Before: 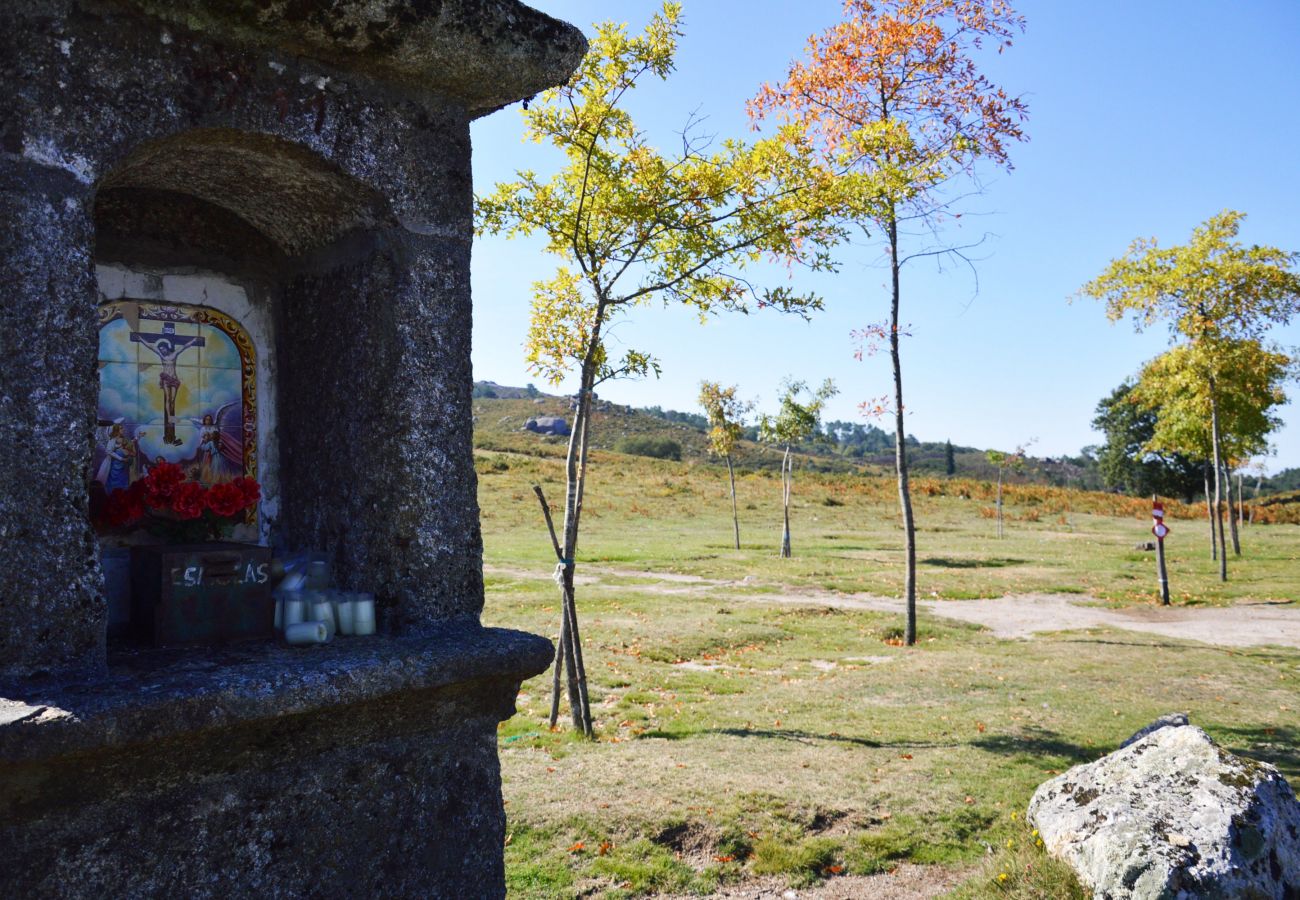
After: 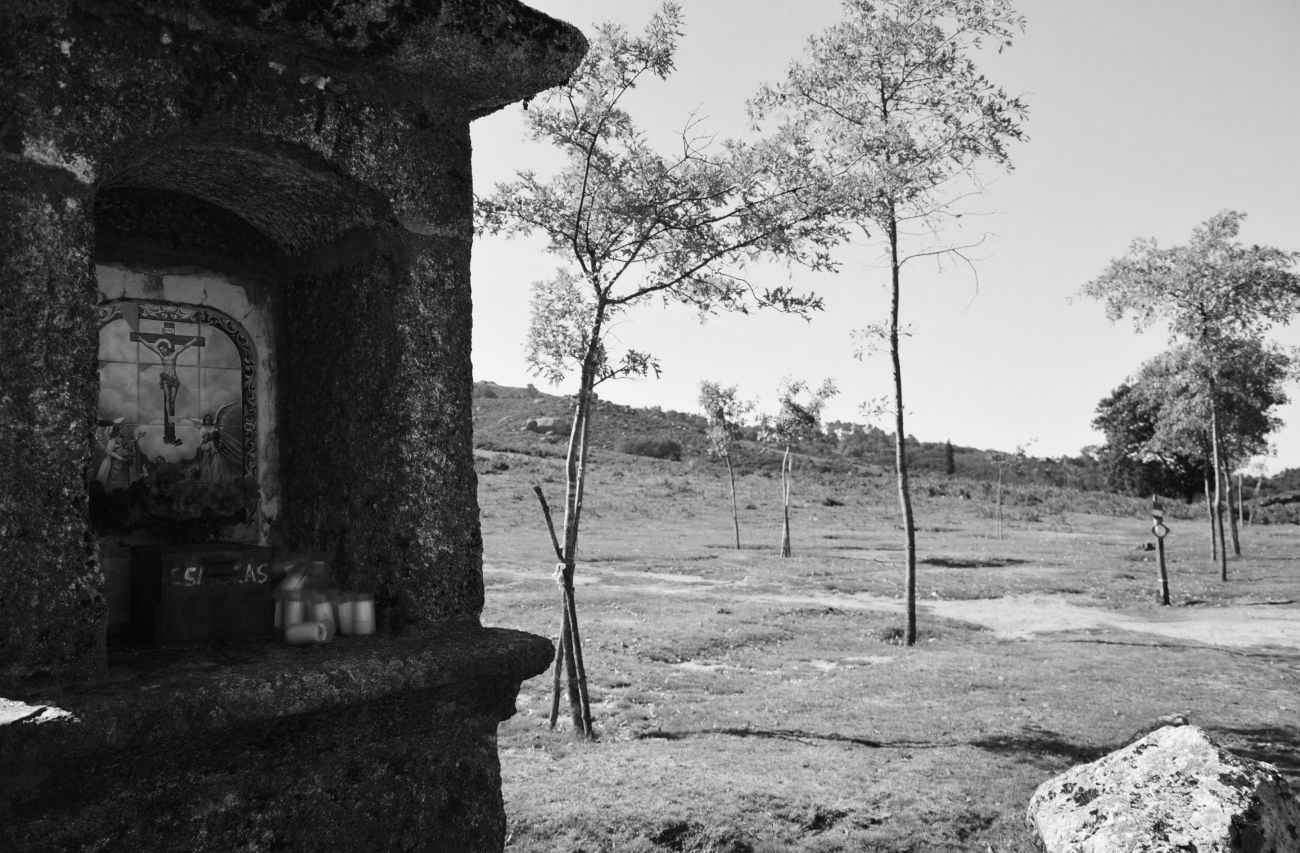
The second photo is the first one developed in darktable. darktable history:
color calibration: output gray [0.28, 0.41, 0.31, 0], illuminant same as pipeline (D50), adaptation XYZ, x 0.347, y 0.358, temperature 5016.9 K
crop and rotate: top 0.014%, bottom 5.16%
shadows and highlights: shadows -31.58, highlights 29.36
